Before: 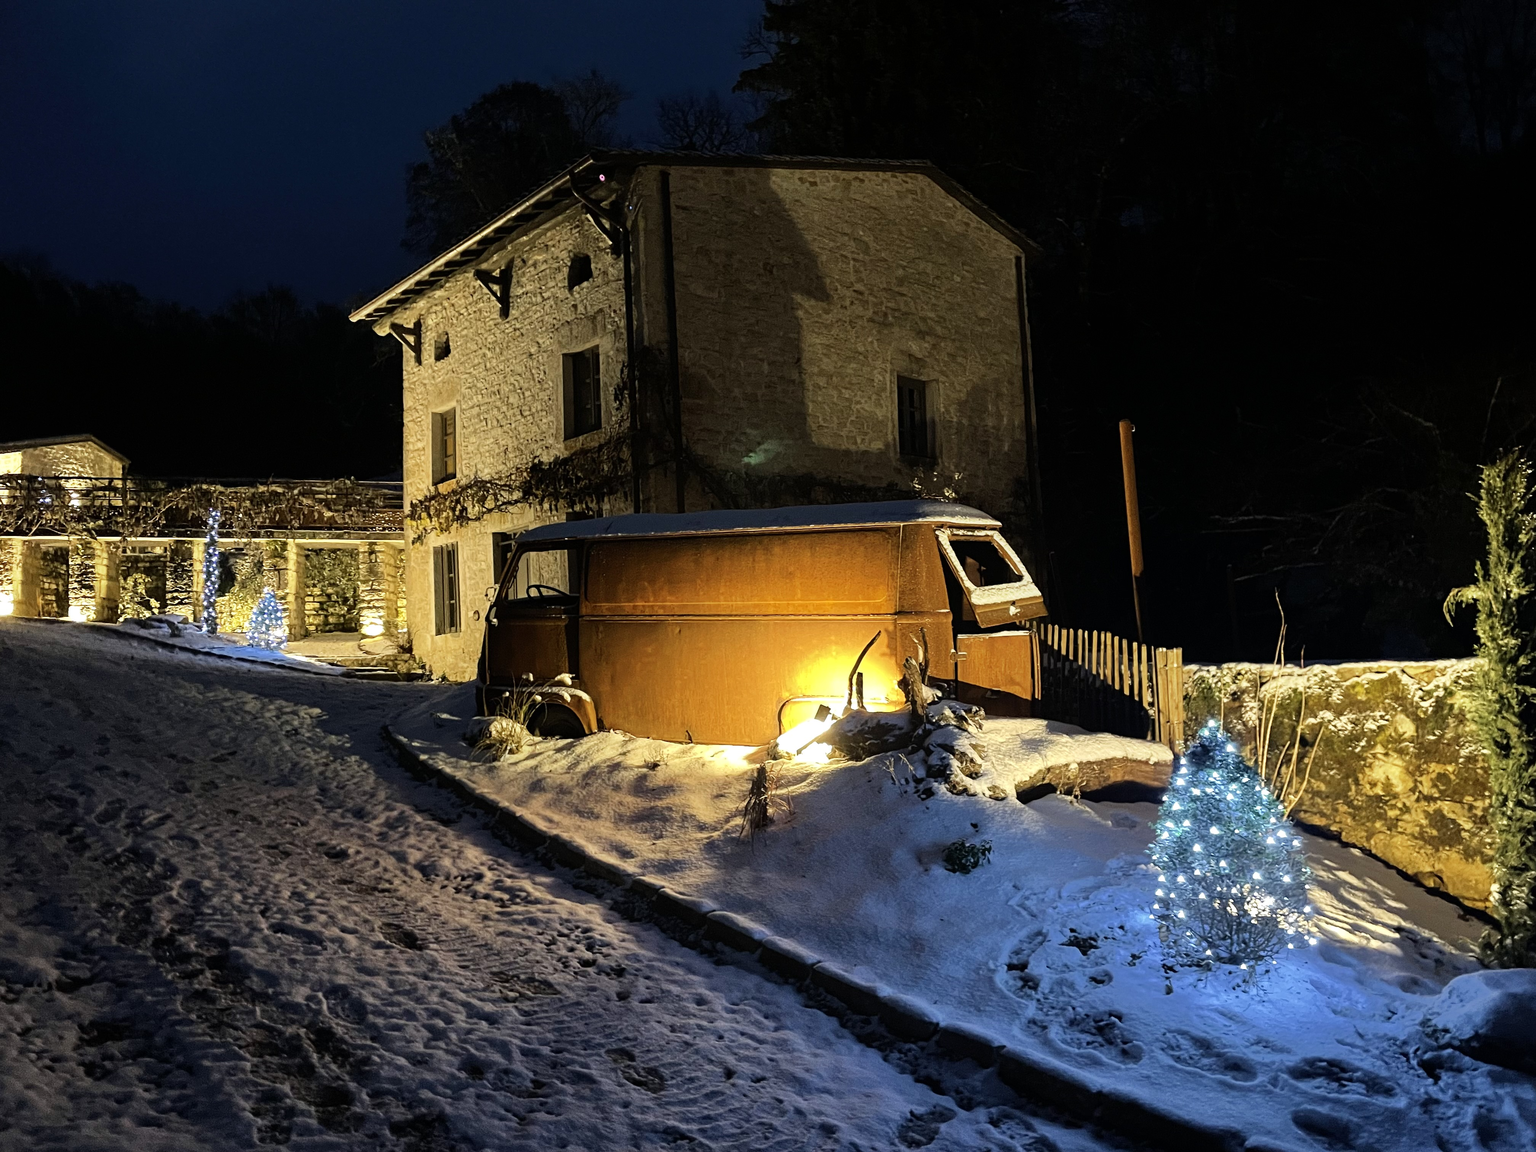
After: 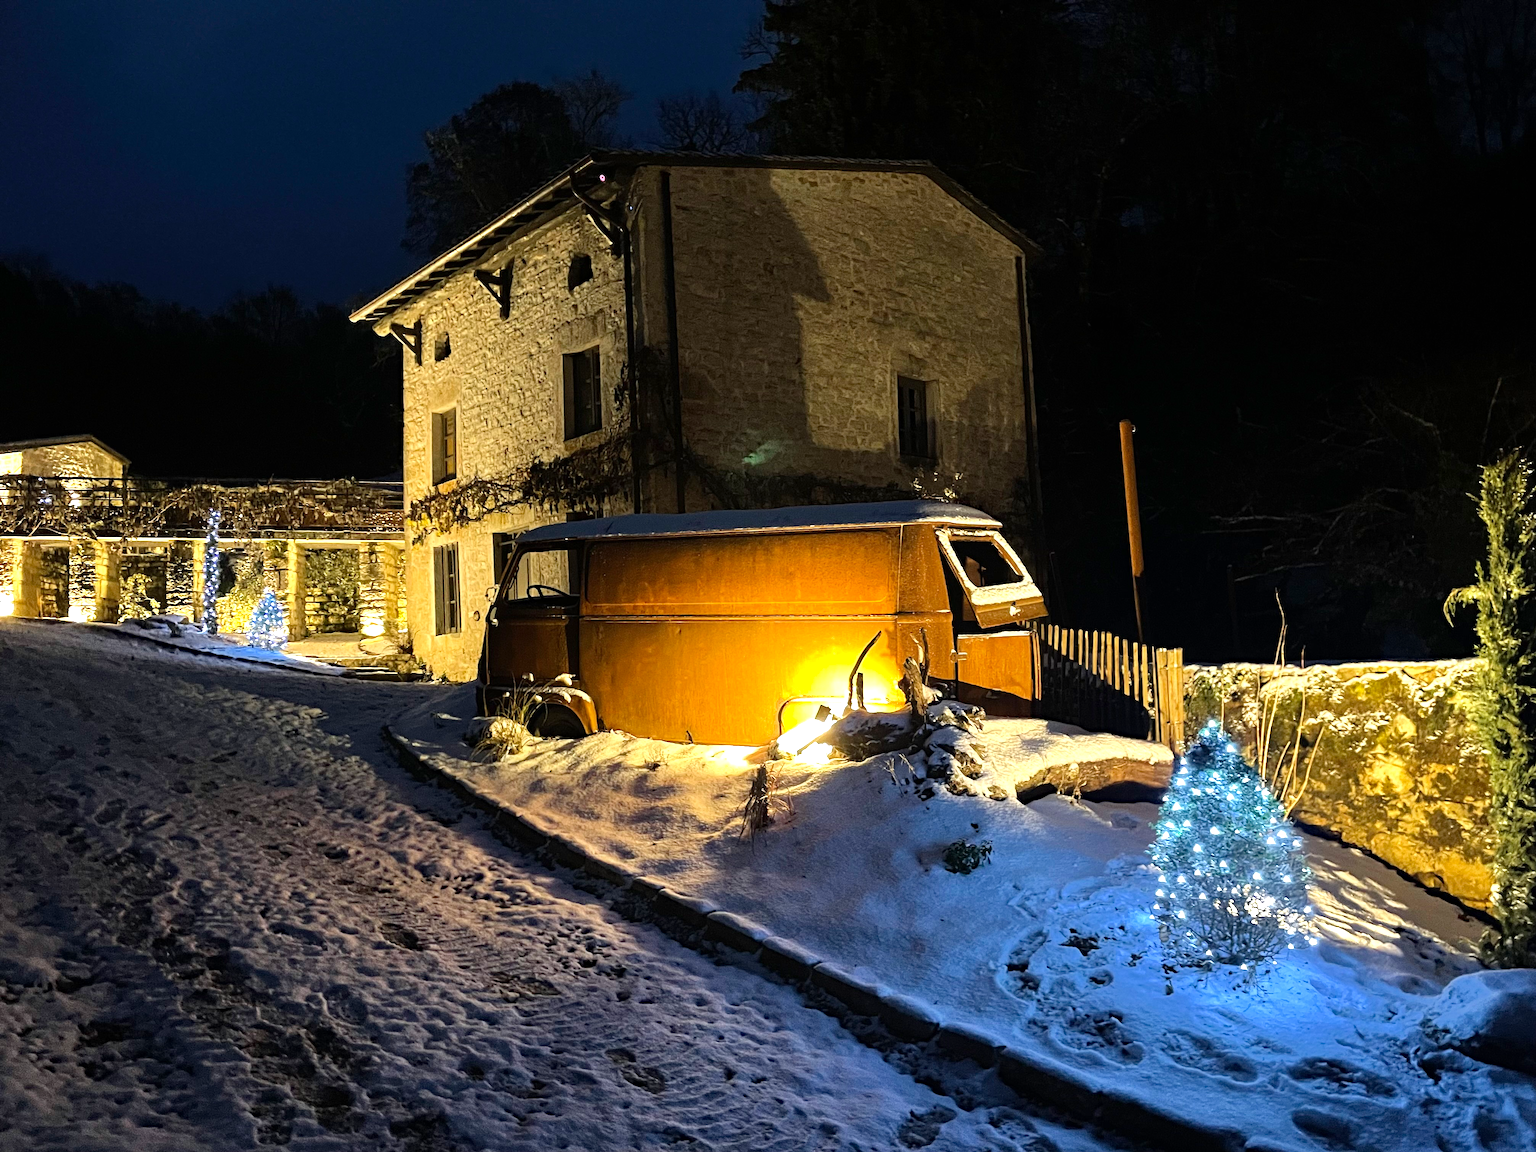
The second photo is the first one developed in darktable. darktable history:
exposure: exposure 0.494 EV, compensate highlight preservation false
haze removal: compatibility mode true, adaptive false
